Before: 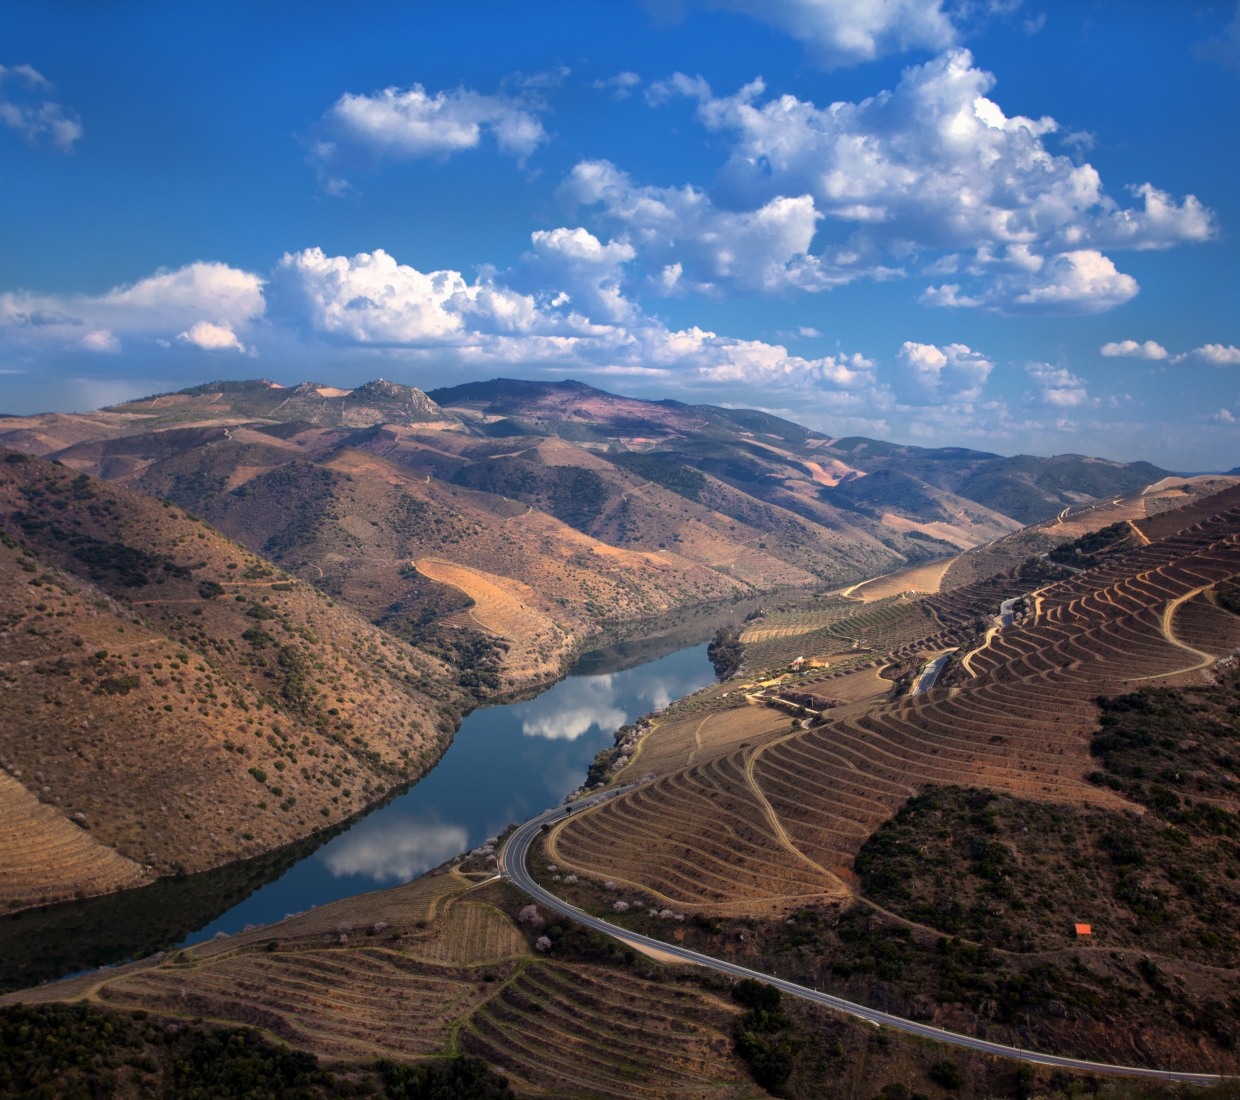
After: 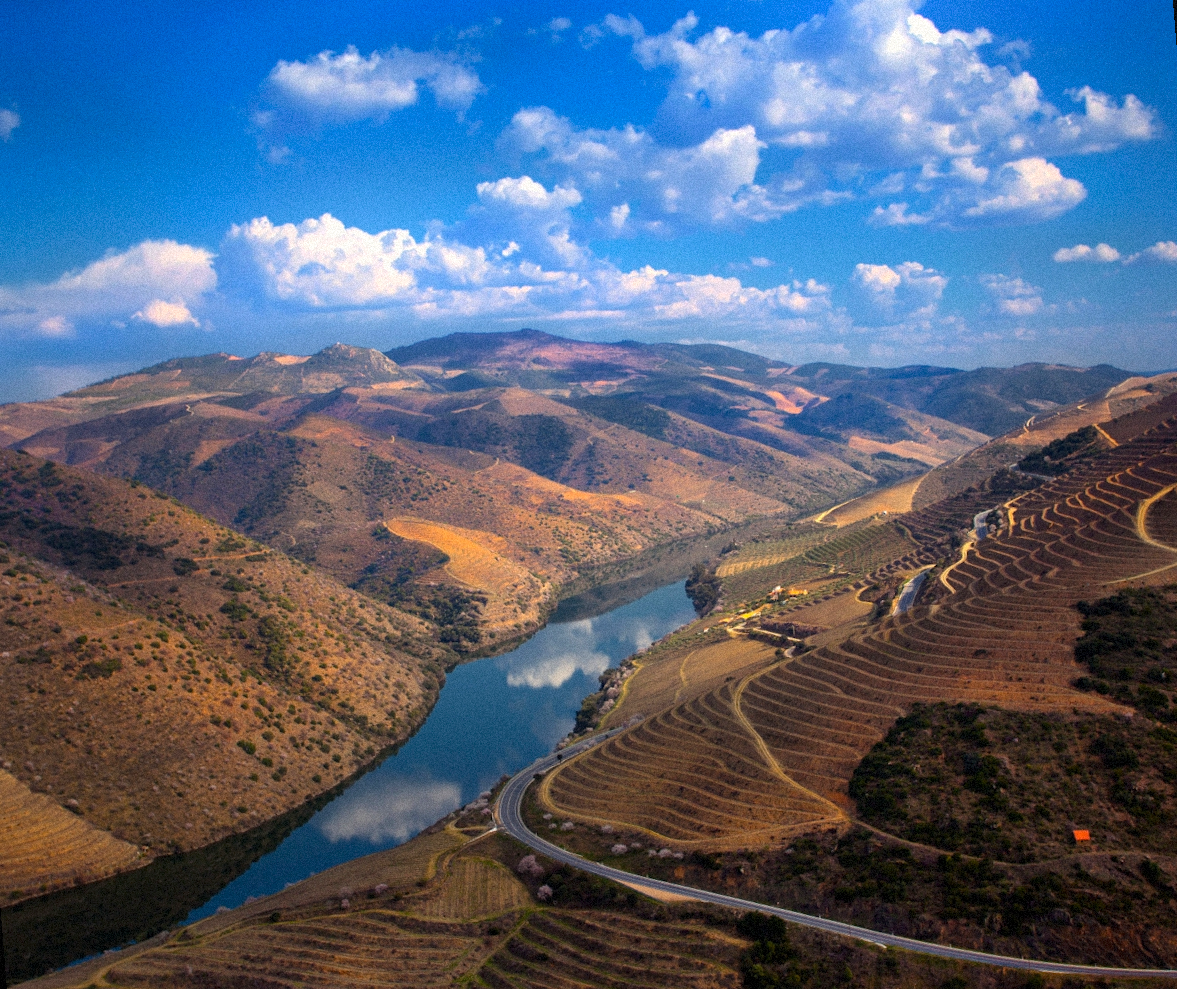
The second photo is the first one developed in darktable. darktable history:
grain: mid-tones bias 0%
color balance rgb: perceptual saturation grading › global saturation 25%, global vibrance 20%
bloom: on, module defaults
rotate and perspective: rotation -4.57°, crop left 0.054, crop right 0.944, crop top 0.087, crop bottom 0.914
